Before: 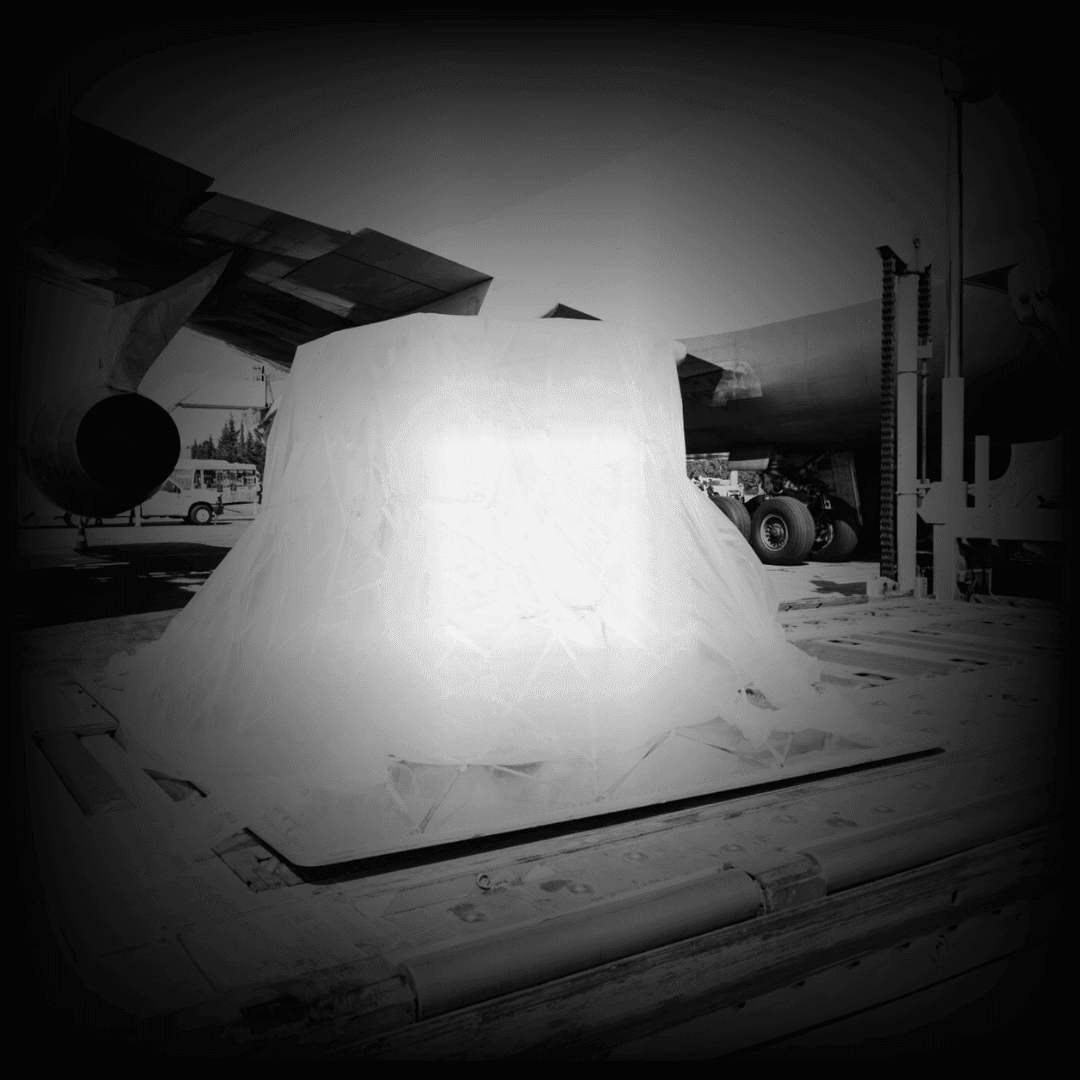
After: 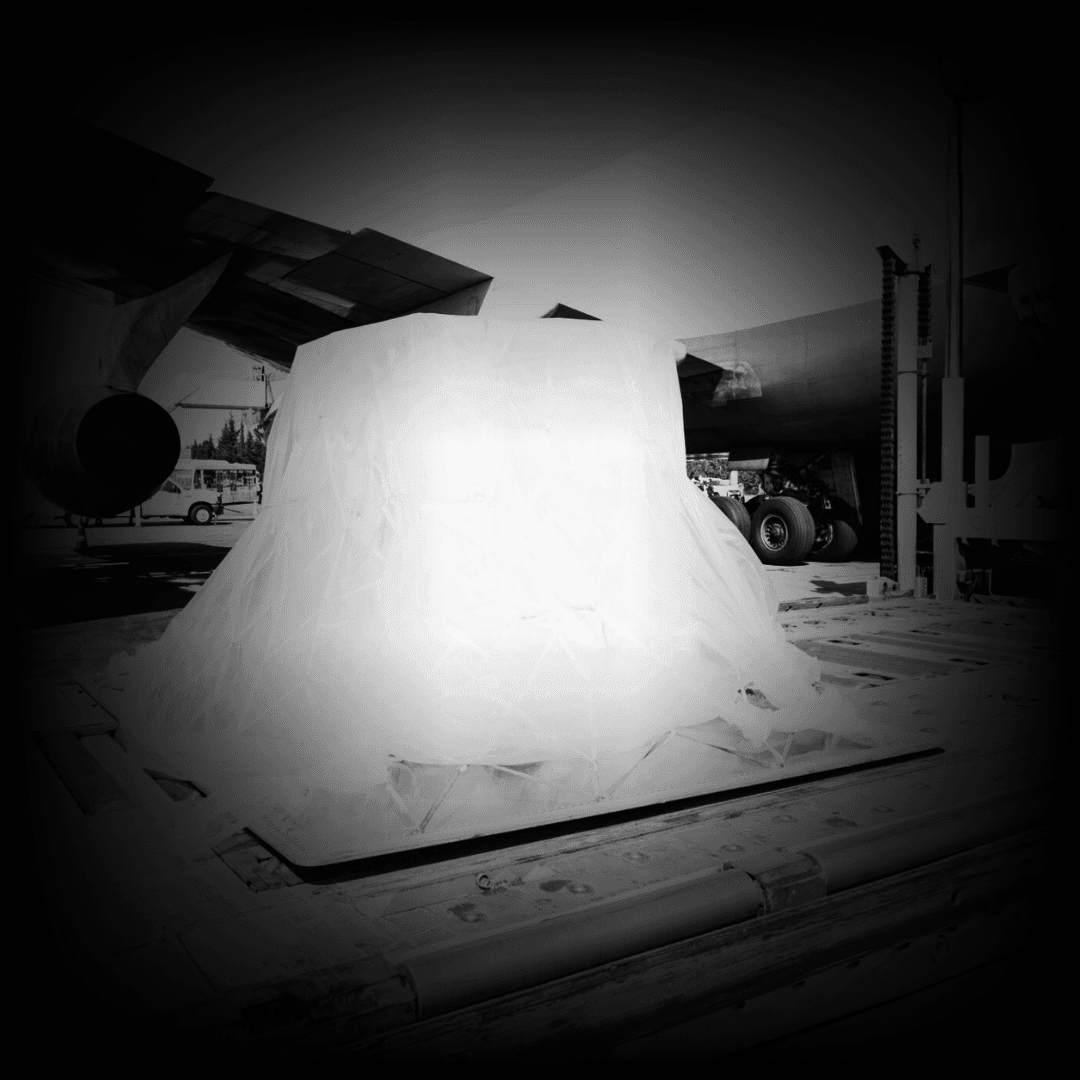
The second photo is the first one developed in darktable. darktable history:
contrast brightness saturation: contrast 0.22
vignetting: fall-off start 67.15%, brightness -0.442, saturation -0.691, width/height ratio 1.011, unbound false
